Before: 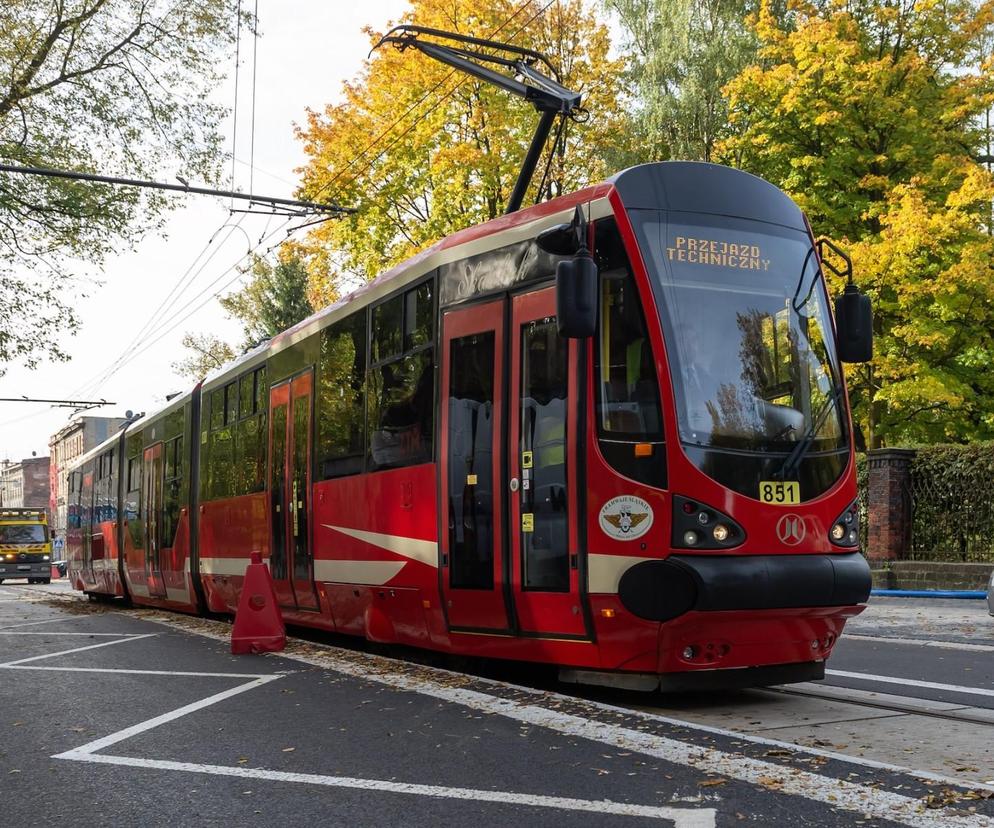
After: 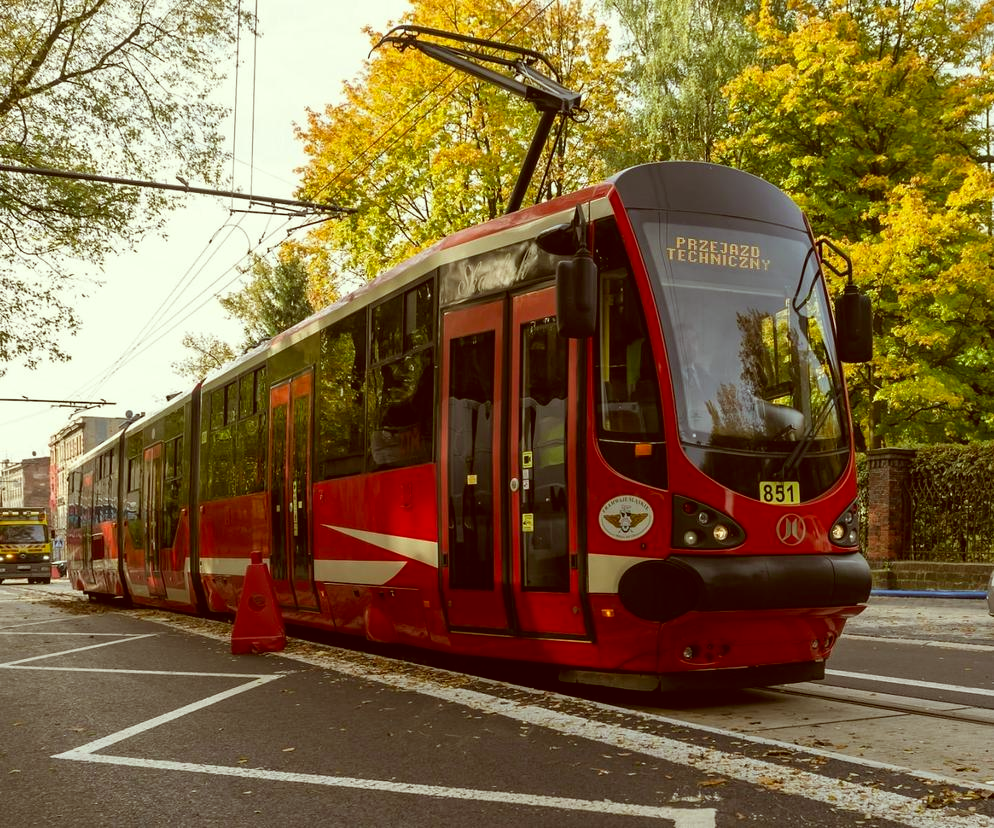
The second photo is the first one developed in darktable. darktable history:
color correction: highlights a* -6.23, highlights b* 9.31, shadows a* 10.41, shadows b* 24.09
